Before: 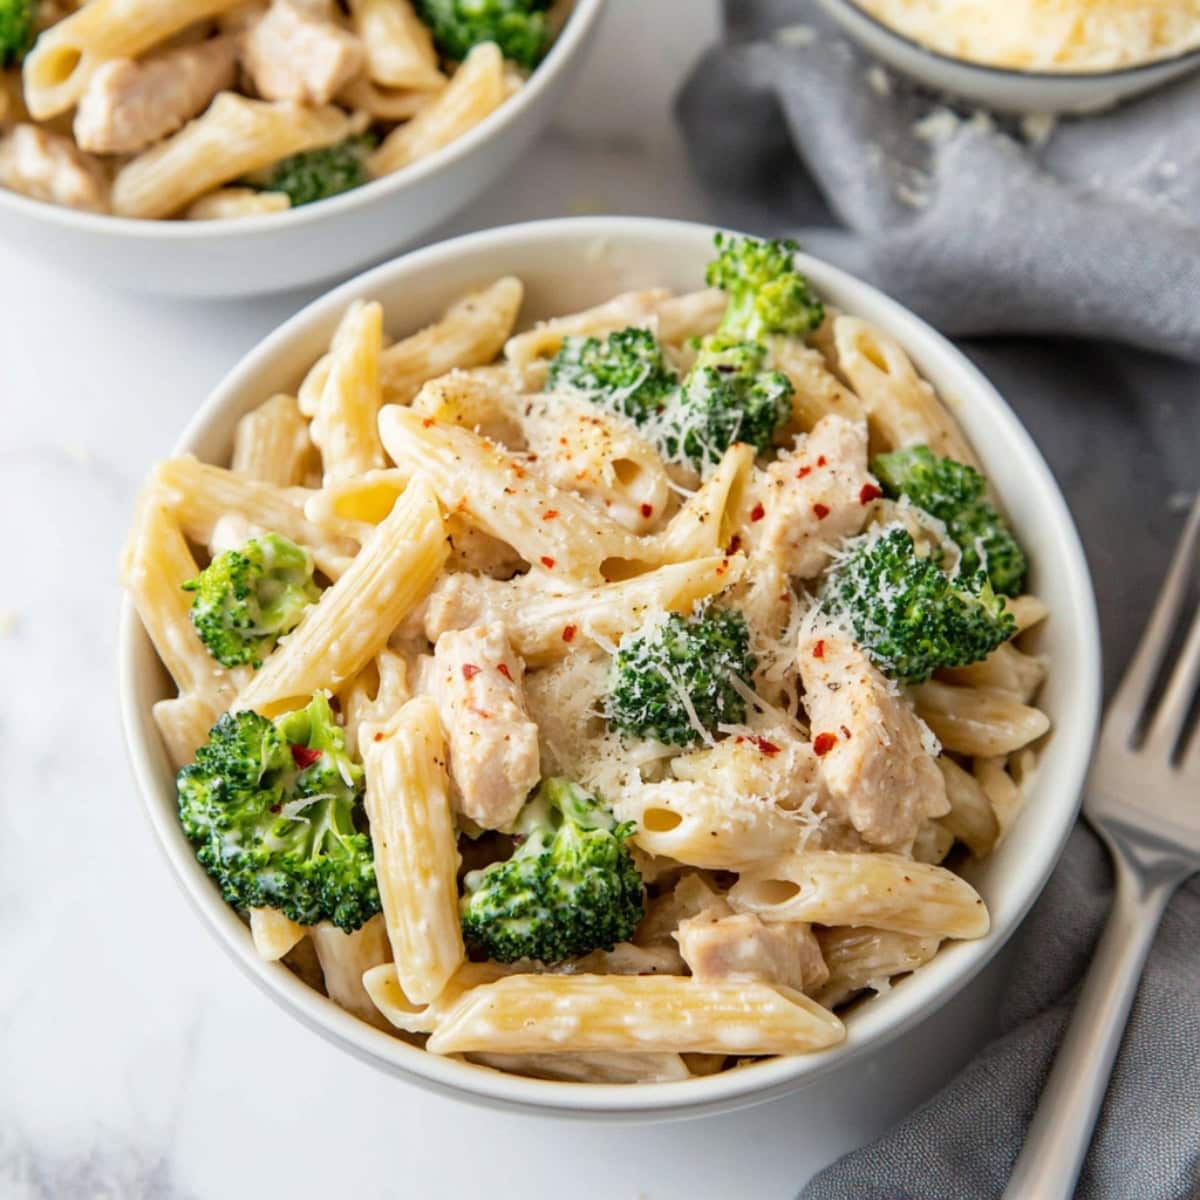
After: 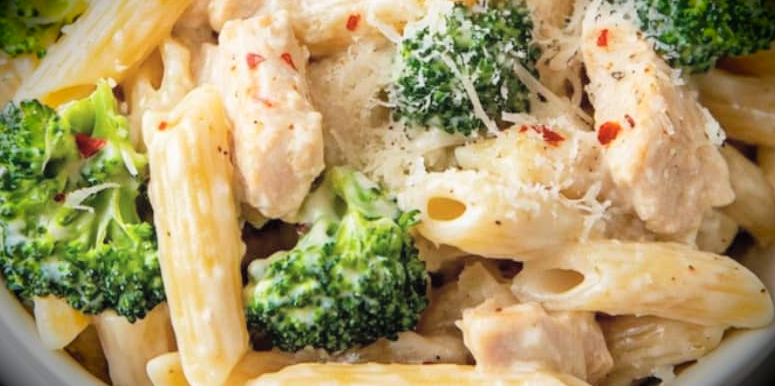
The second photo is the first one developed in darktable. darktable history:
vignetting: fall-off start 90.2%, fall-off radius 39.35%, brightness -0.992, saturation 0.499, width/height ratio 1.225, shape 1.29
crop: left 18.039%, top 50.969%, right 17.353%, bottom 16.831%
contrast brightness saturation: brightness 0.147
